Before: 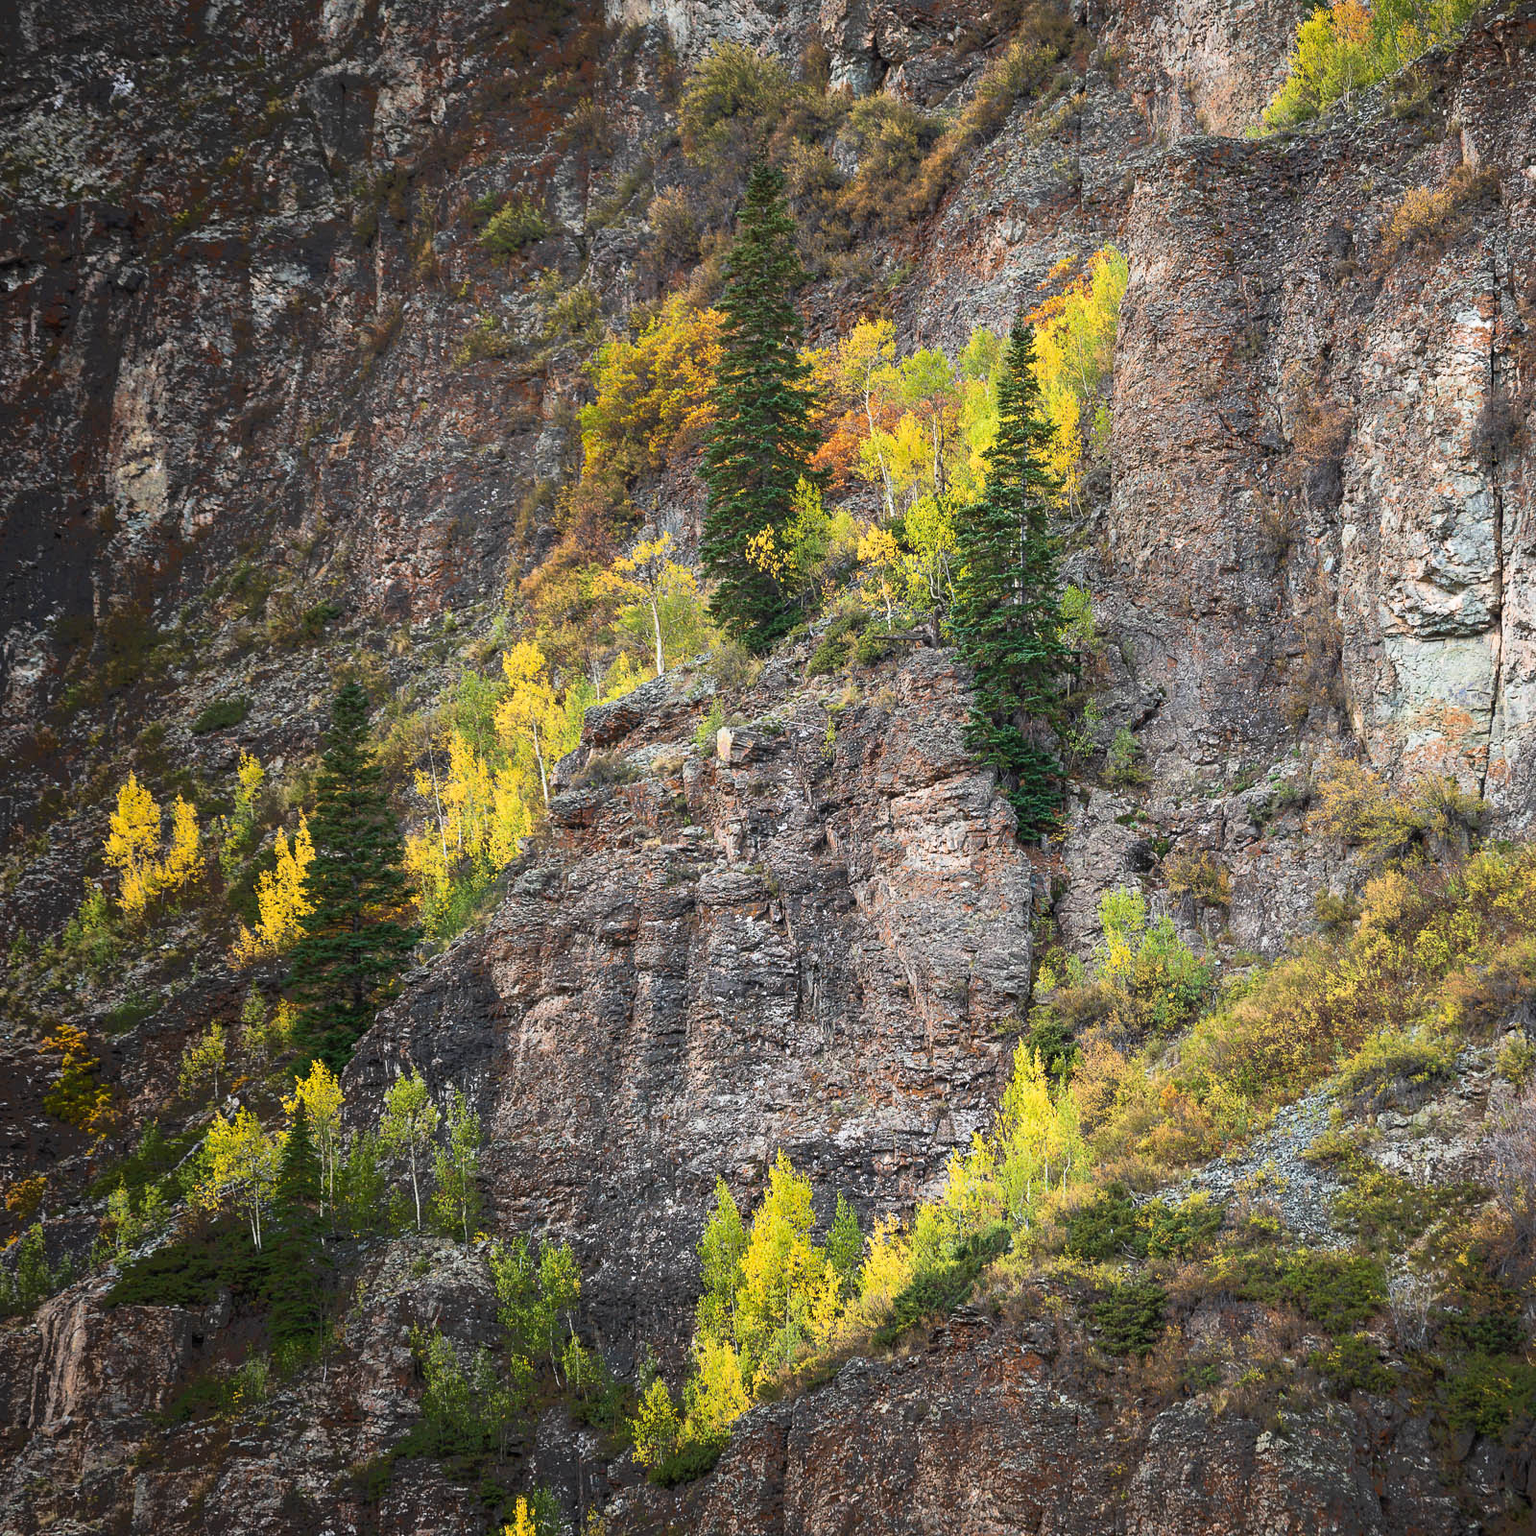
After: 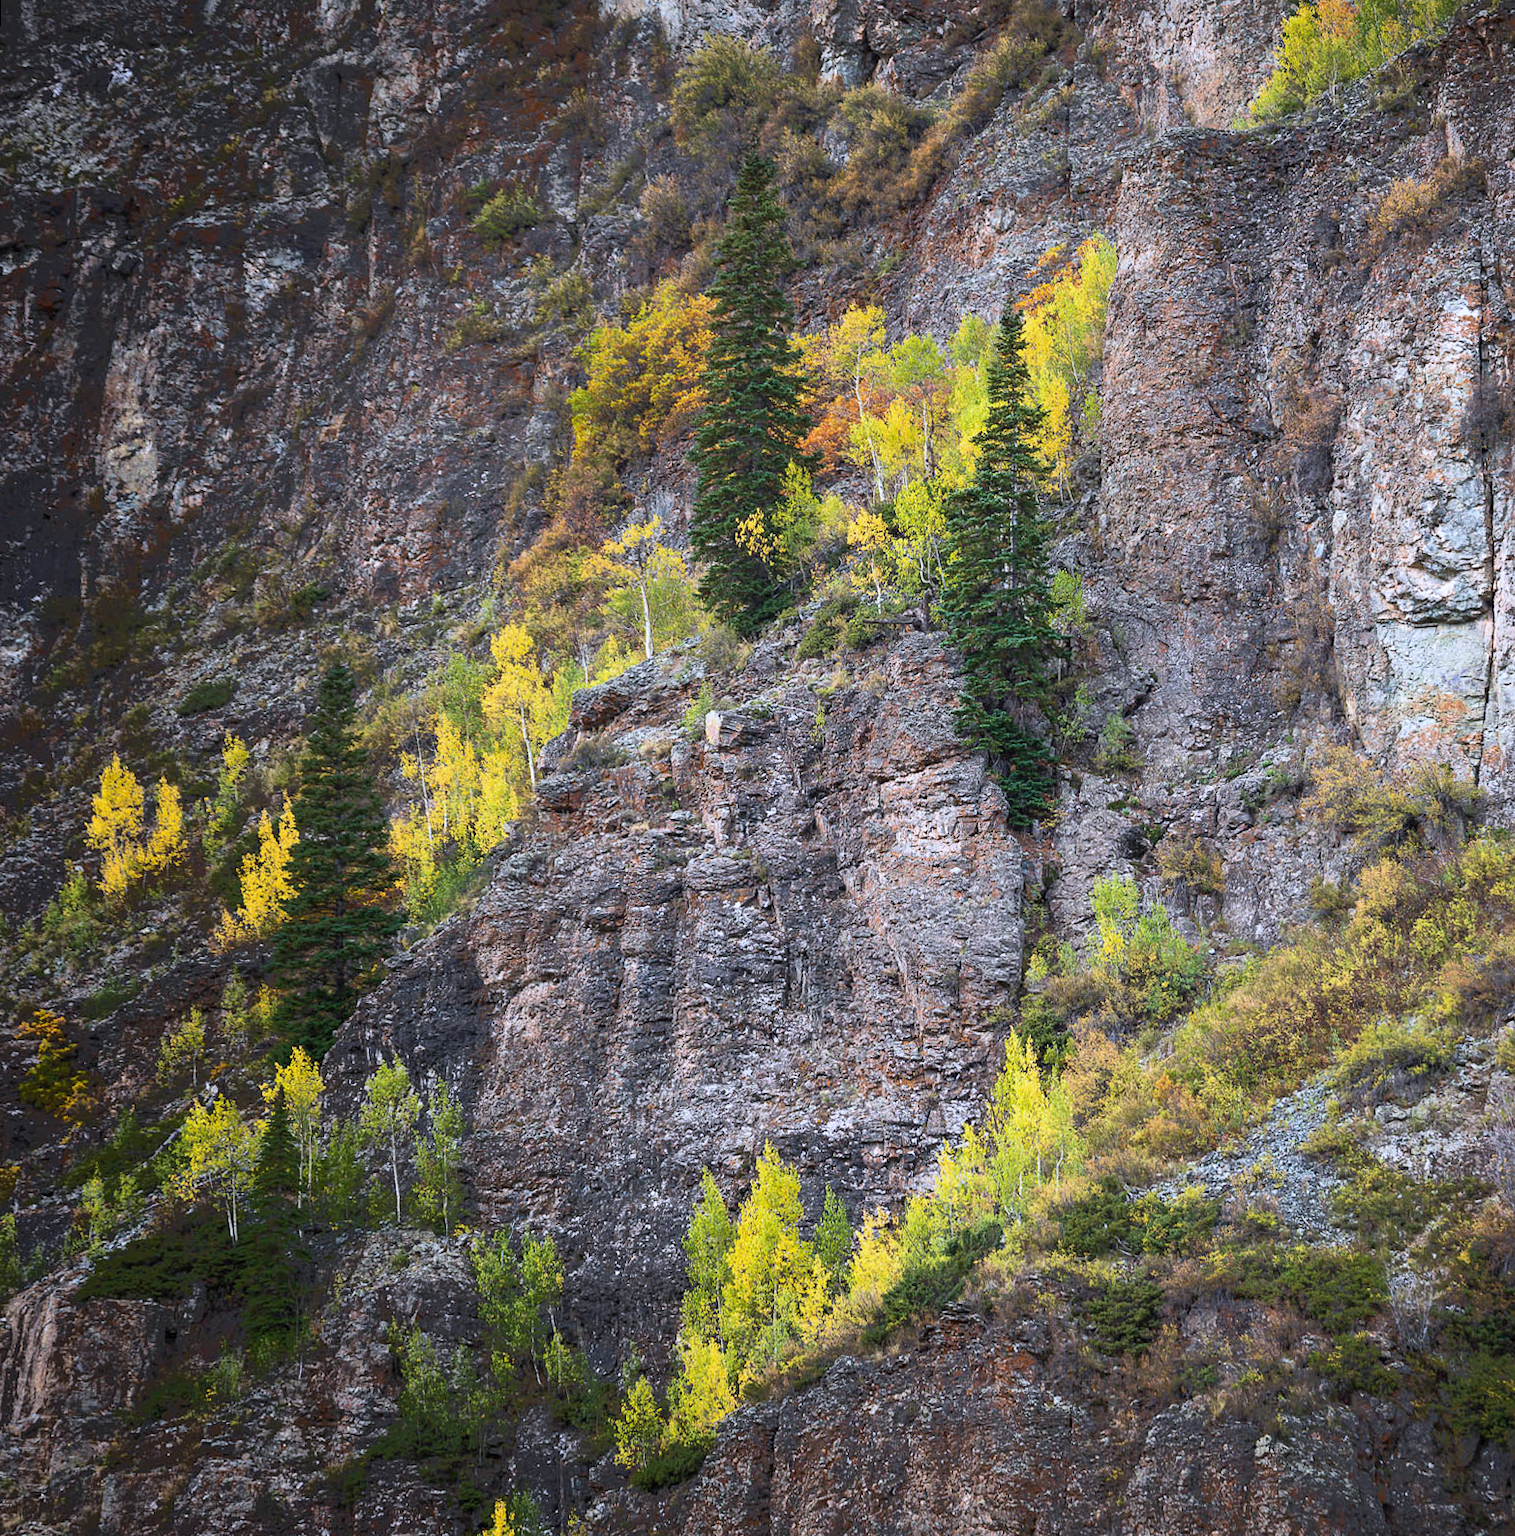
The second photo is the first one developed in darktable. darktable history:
white balance: red 0.967, blue 1.119, emerald 0.756
rotate and perspective: rotation 0.226°, lens shift (vertical) -0.042, crop left 0.023, crop right 0.982, crop top 0.006, crop bottom 0.994
